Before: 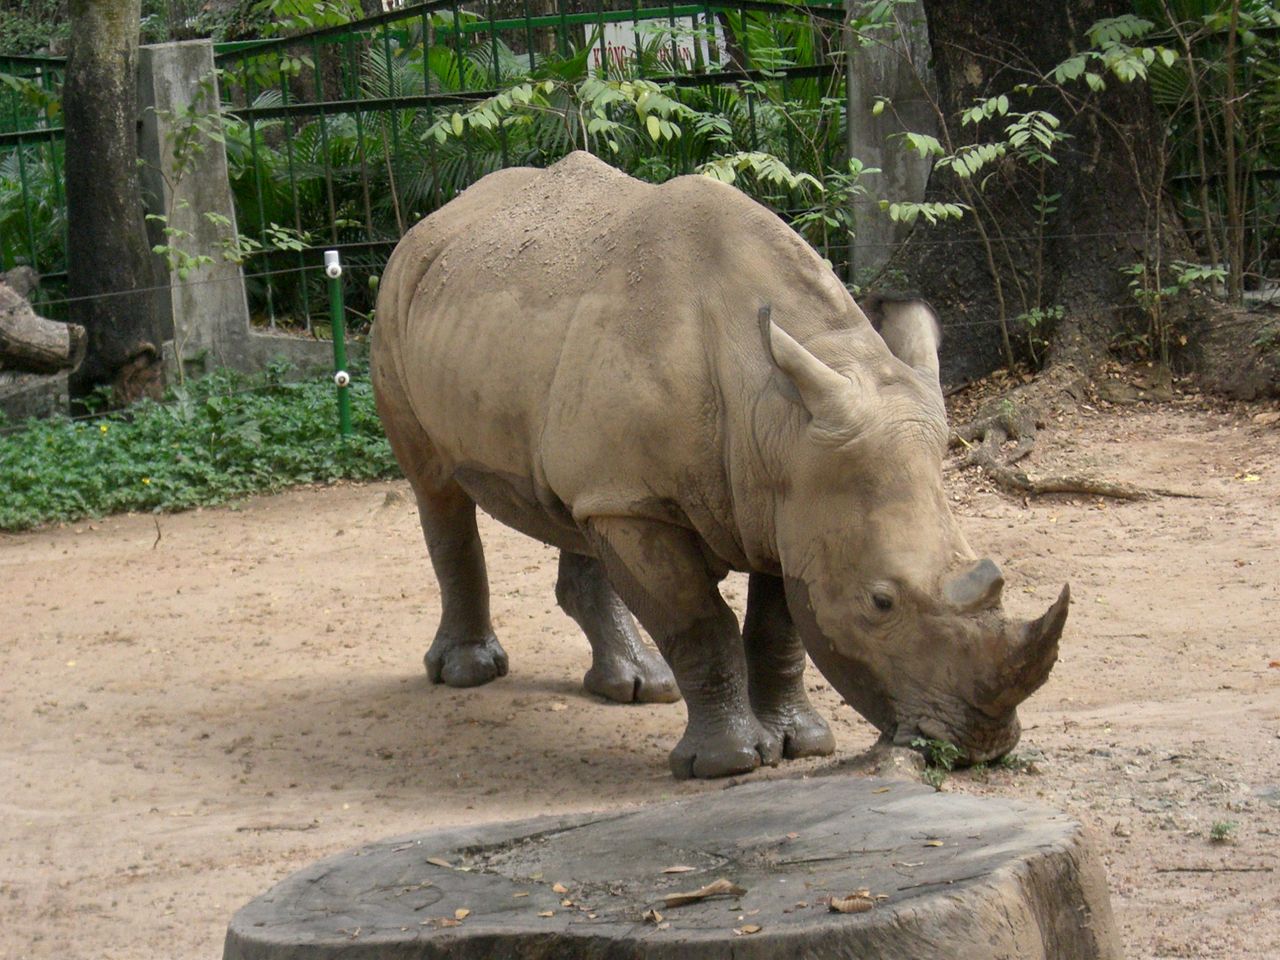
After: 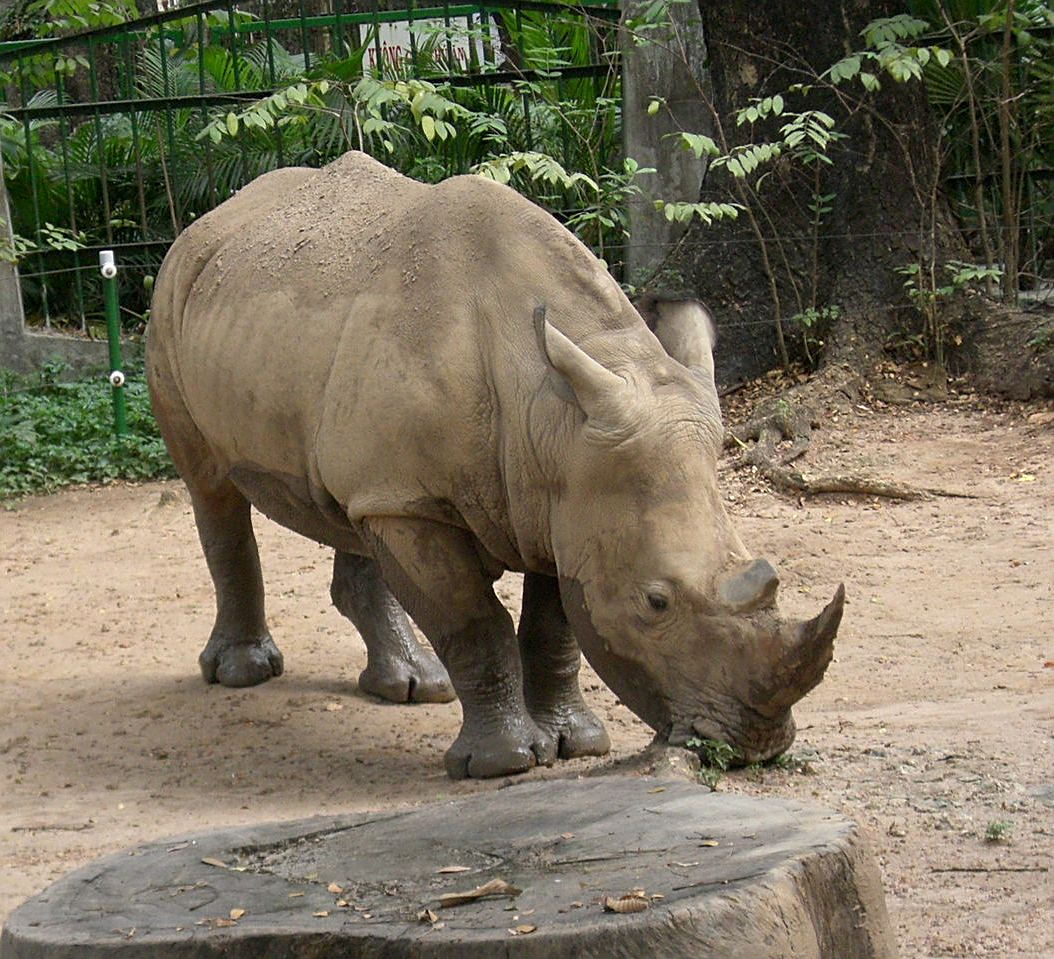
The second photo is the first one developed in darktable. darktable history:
crop: left 17.582%, bottom 0.031%
sharpen: radius 1.967
